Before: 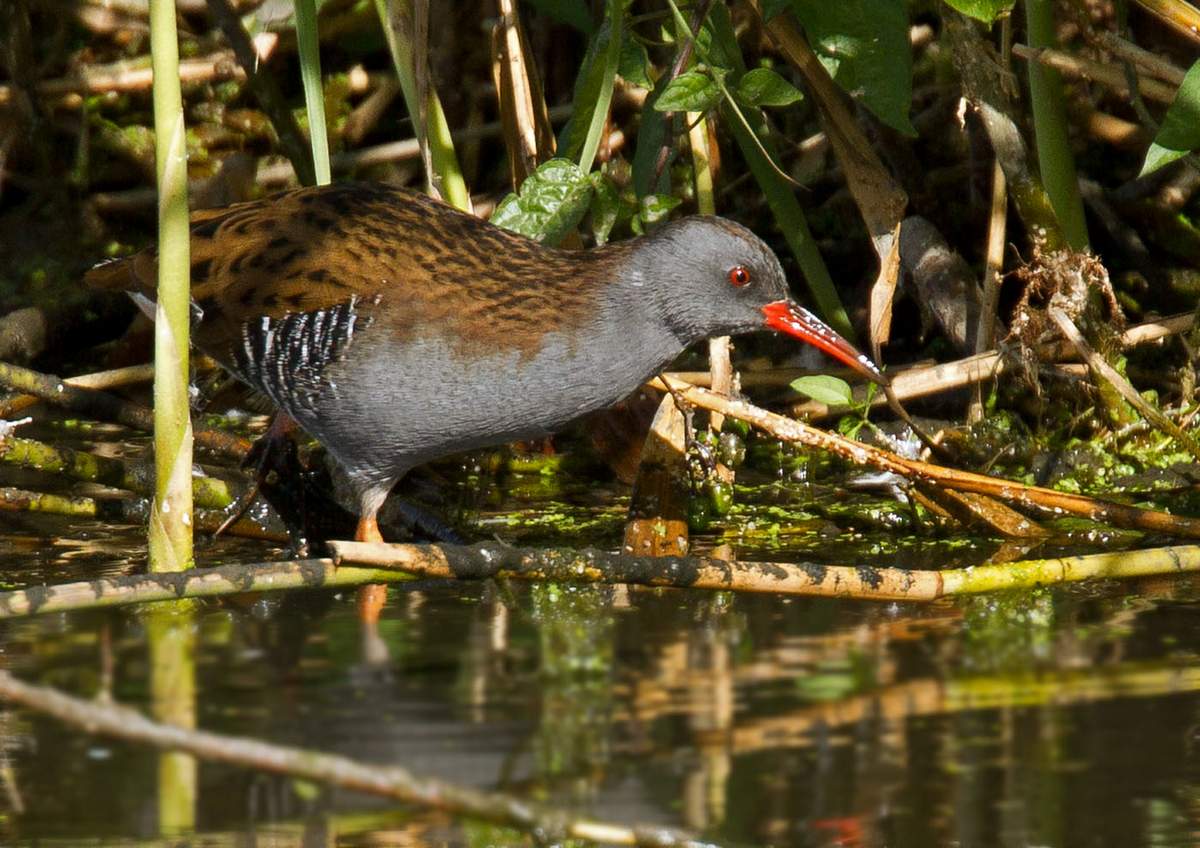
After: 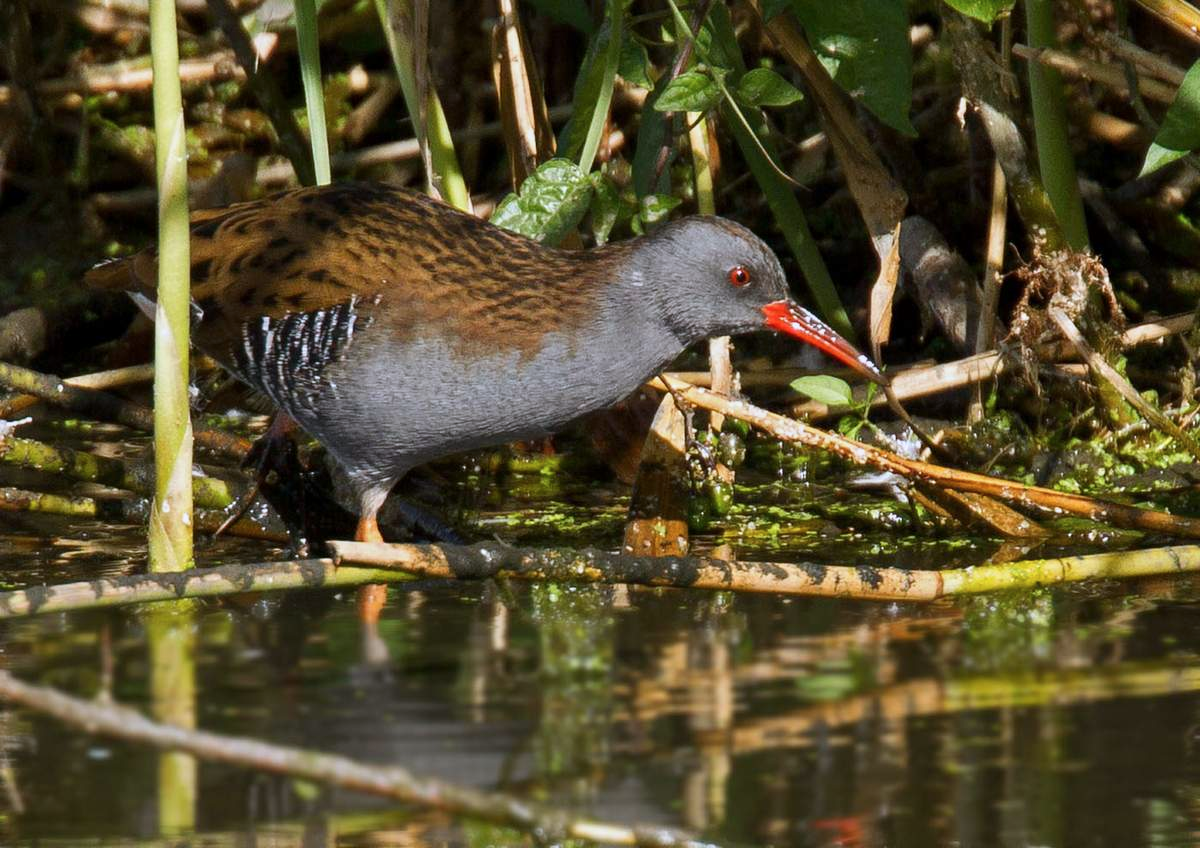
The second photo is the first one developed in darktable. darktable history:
tone equalizer: -8 EV -0.002 EV, -7 EV 0.005 EV, -6 EV -0.009 EV, -5 EV 0.011 EV, -4 EV -0.012 EV, -3 EV 0.007 EV, -2 EV -0.062 EV, -1 EV -0.293 EV, +0 EV -0.582 EV, smoothing diameter 2%, edges refinement/feathering 20, mask exposure compensation -1.57 EV, filter diffusion 5
color calibration: illuminant as shot in camera, x 0.358, y 0.373, temperature 4628.91 K
